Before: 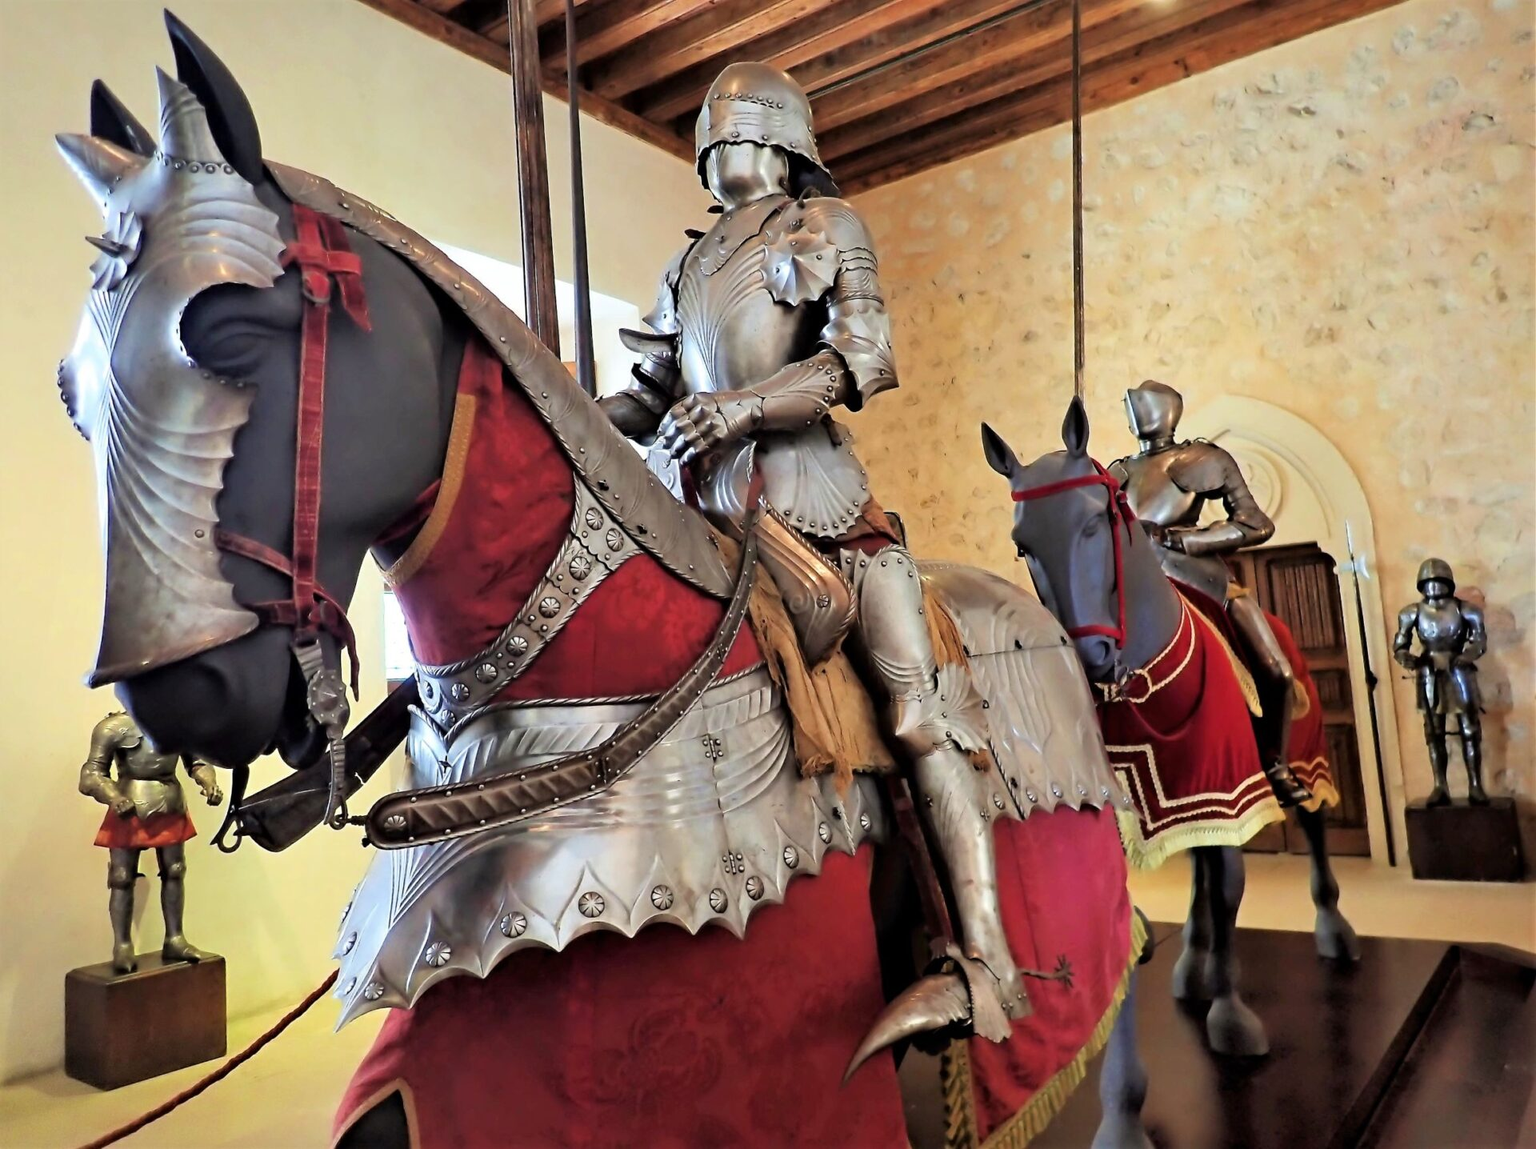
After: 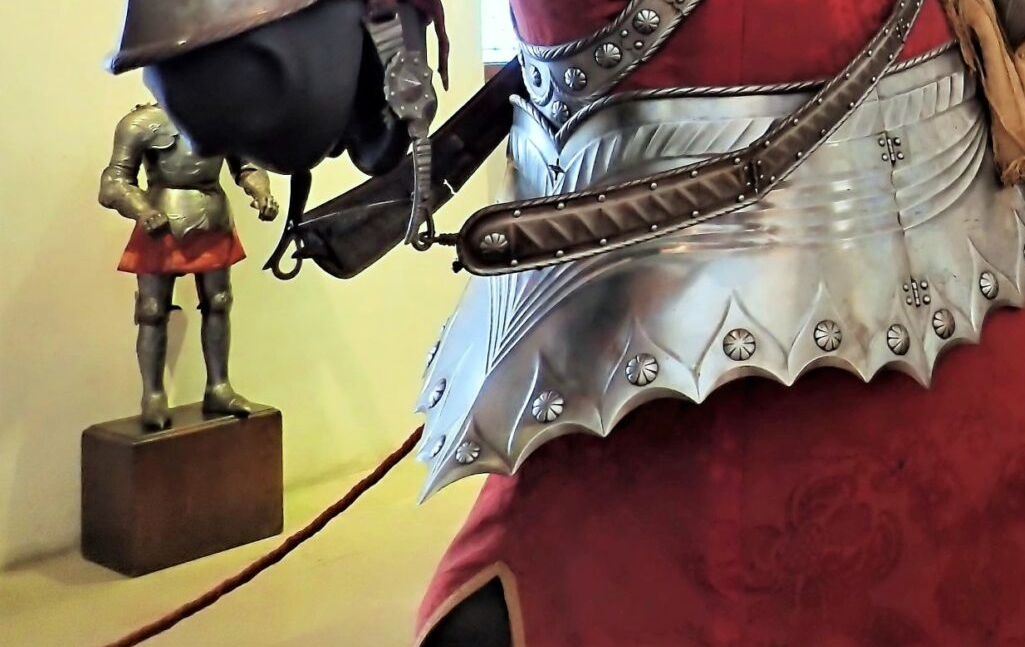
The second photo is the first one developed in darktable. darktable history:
crop and rotate: top 54.778%, right 46.61%, bottom 0.159%
color calibration: illuminant Planckian (black body), x 0.351, y 0.352, temperature 4794.27 K
